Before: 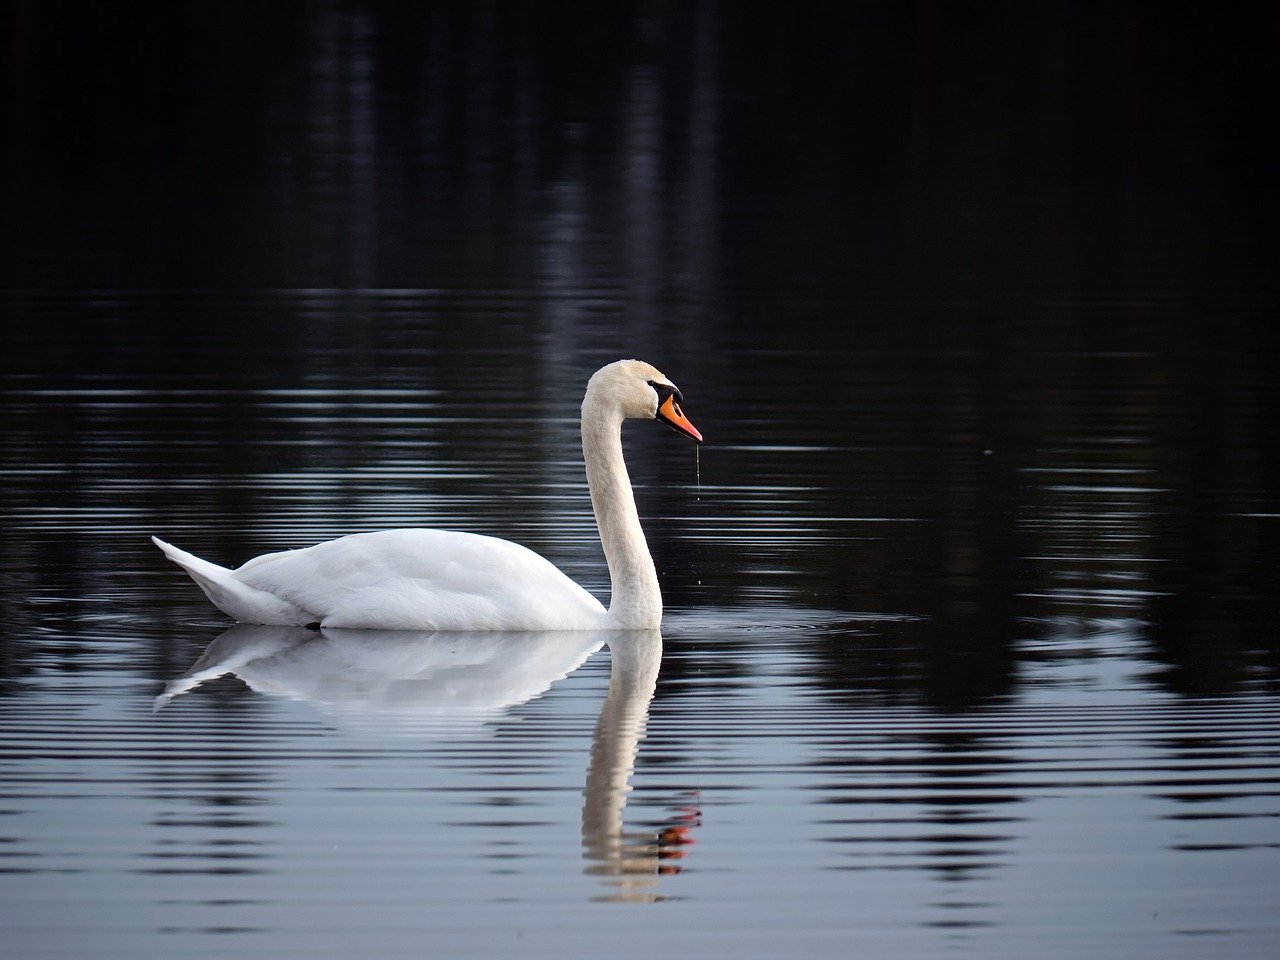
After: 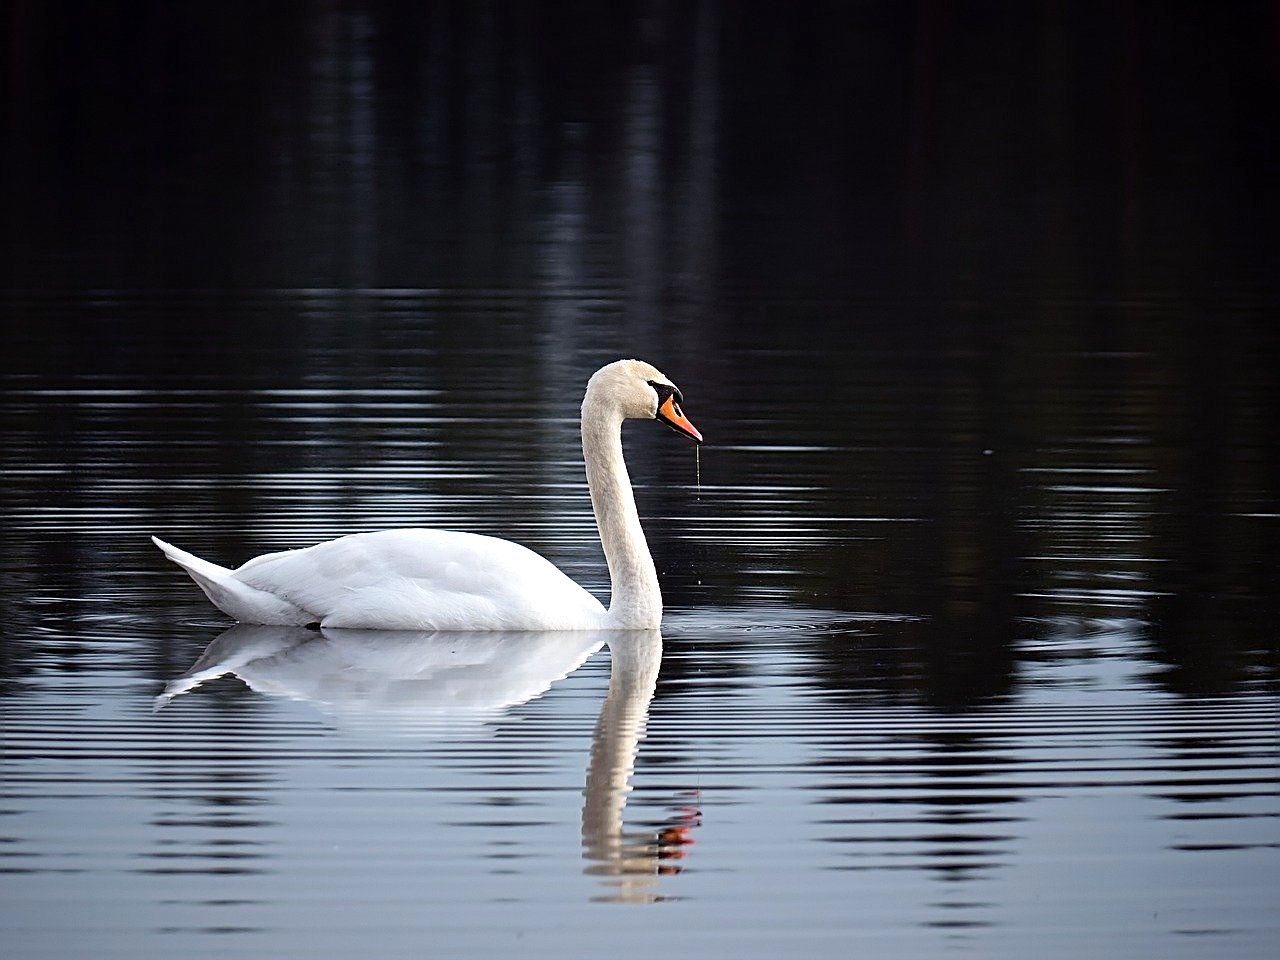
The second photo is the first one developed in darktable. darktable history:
sharpen: amount 0.568
exposure: exposure 0.296 EV, compensate highlight preservation false
